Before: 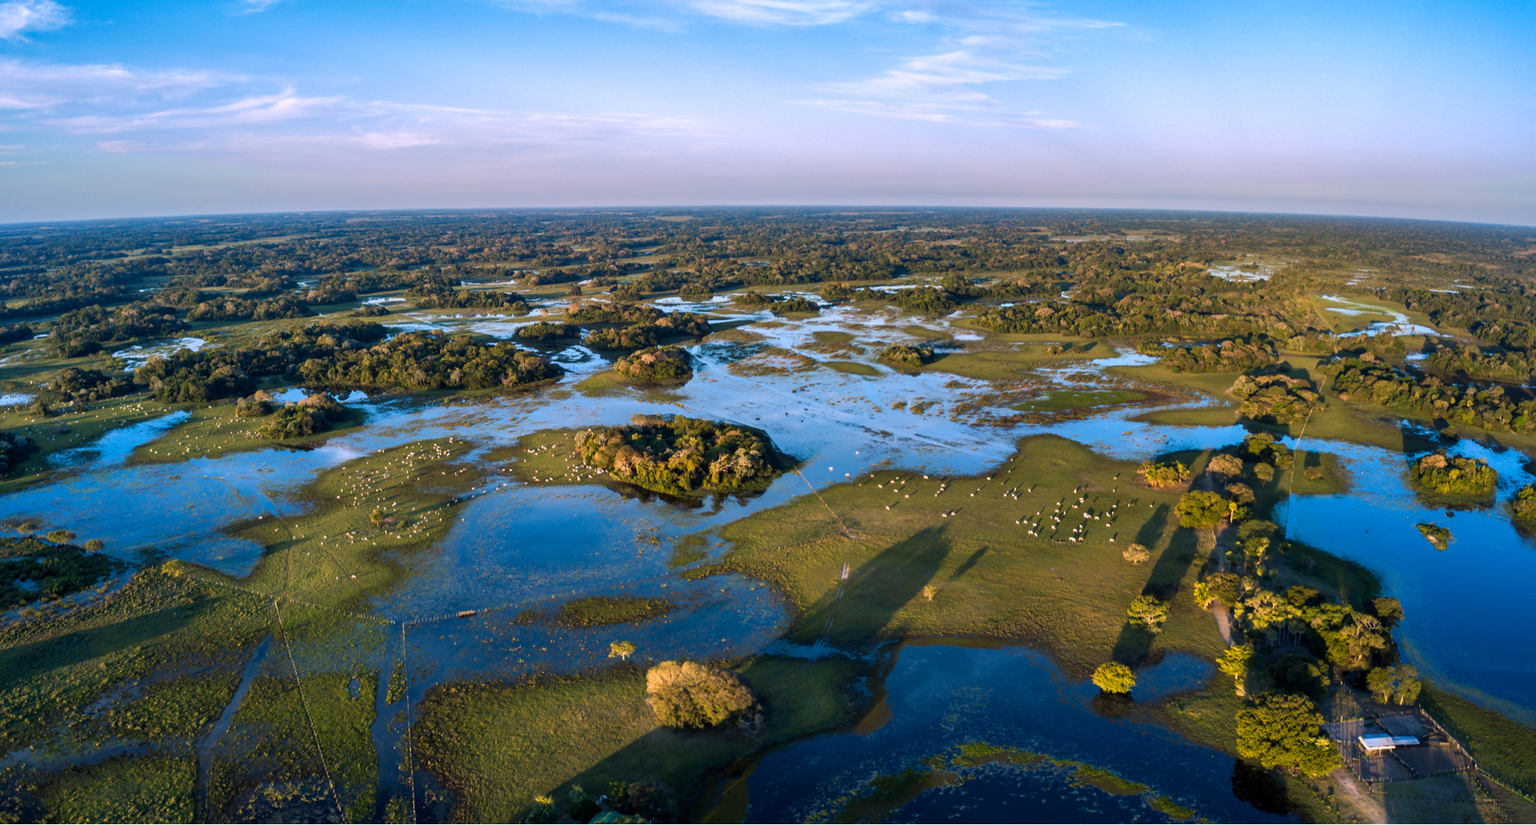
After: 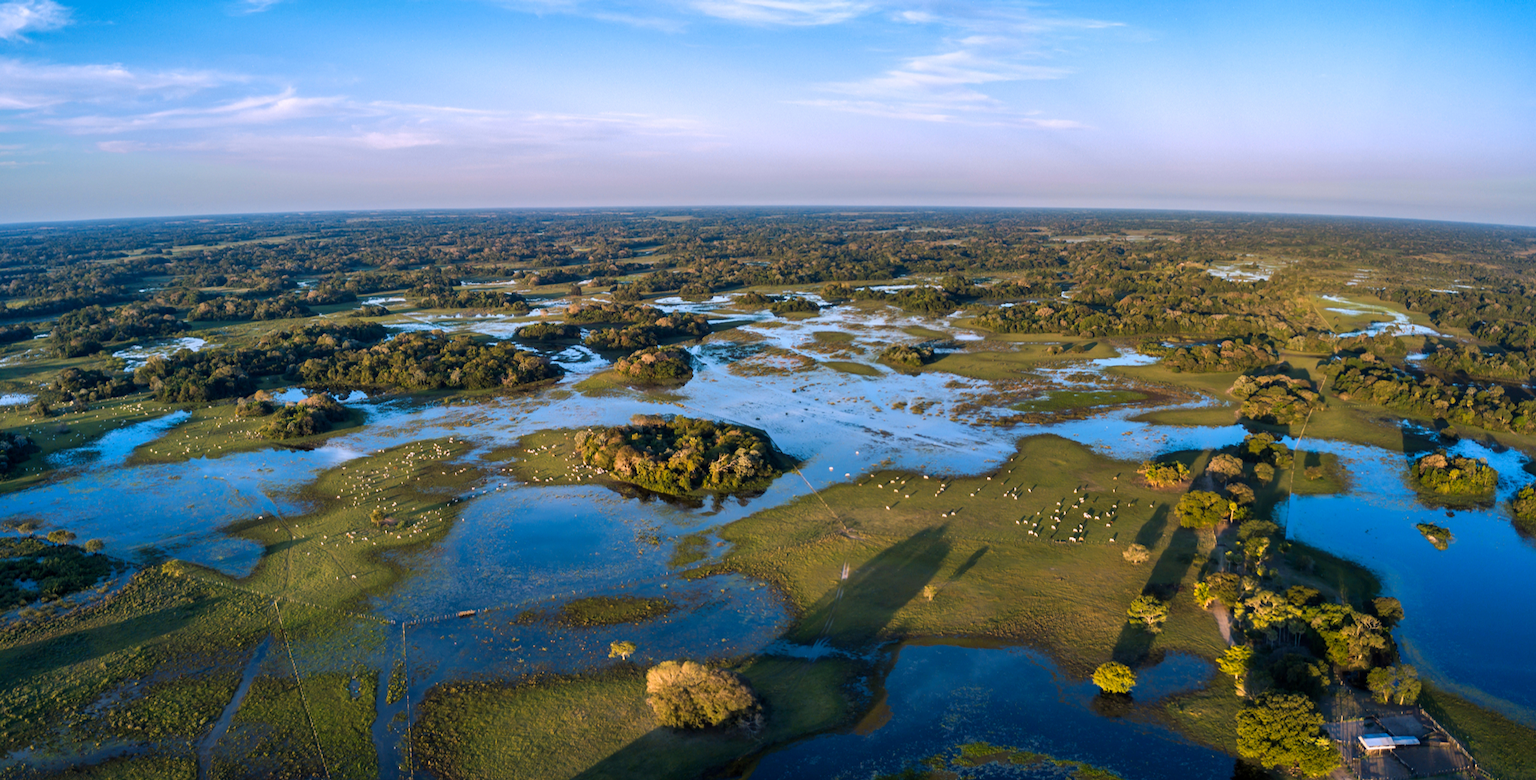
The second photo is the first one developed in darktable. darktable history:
crop and rotate: top 0.014%, bottom 5.248%
